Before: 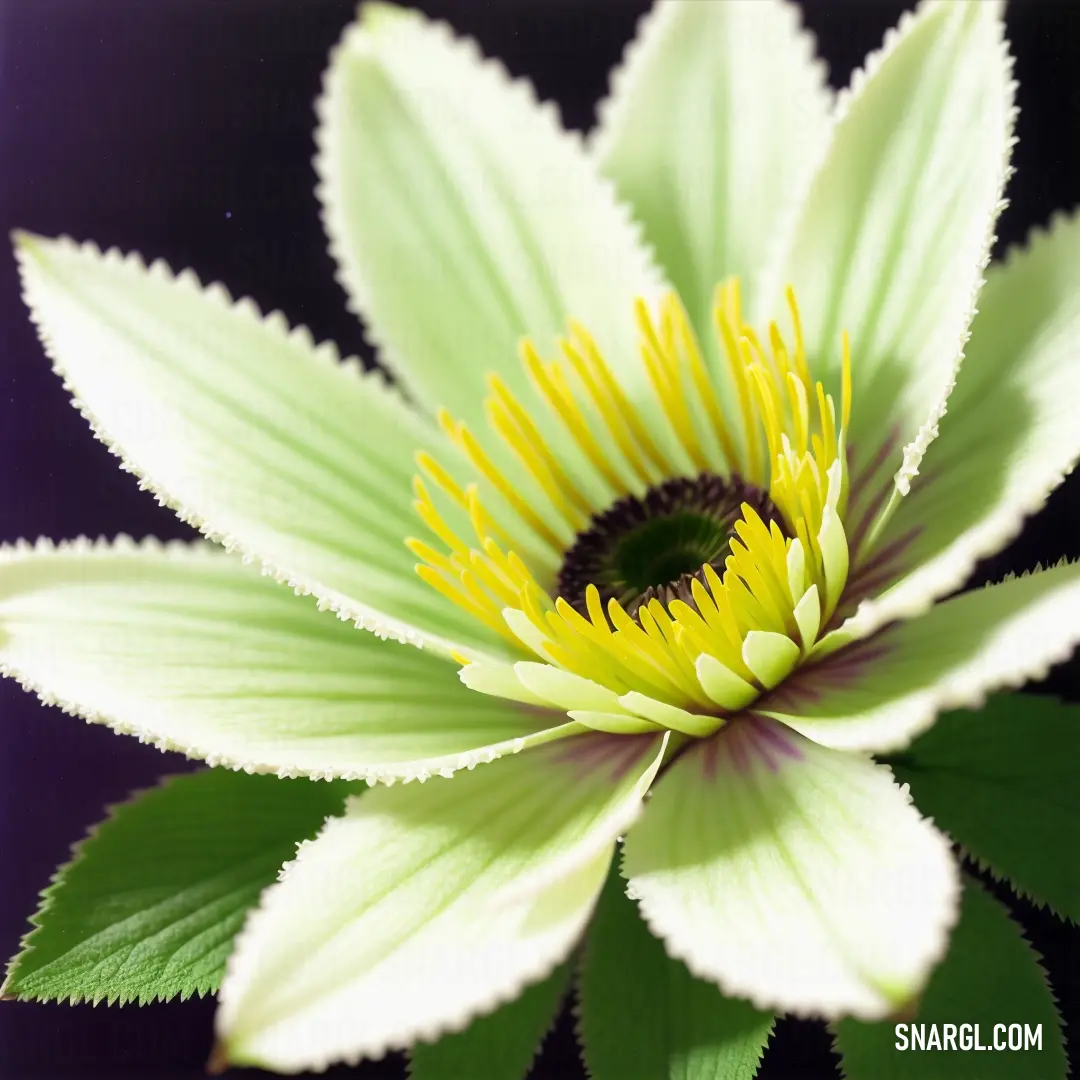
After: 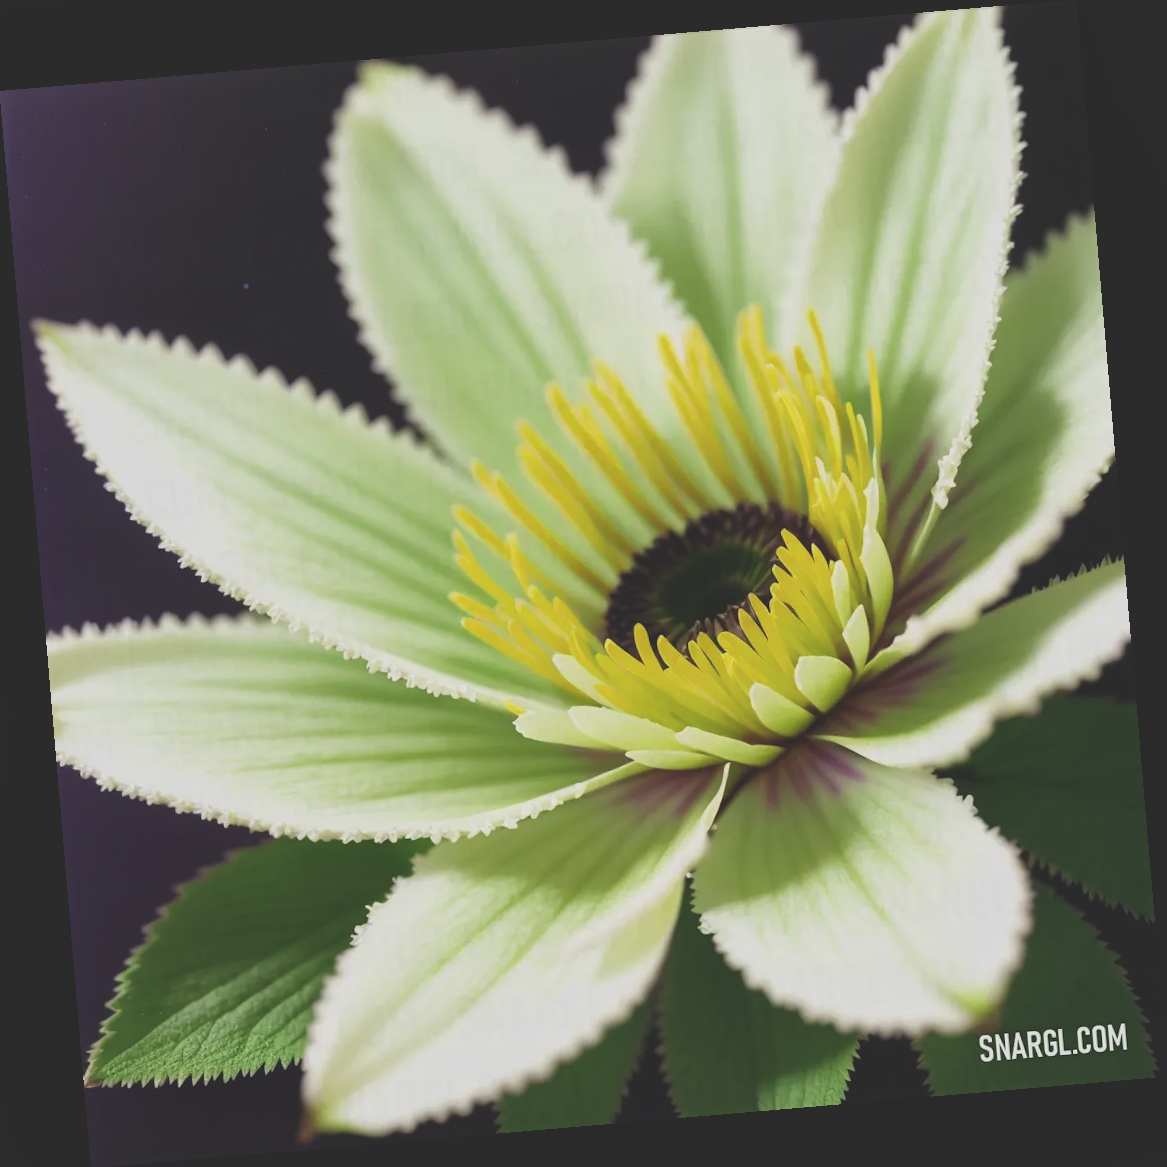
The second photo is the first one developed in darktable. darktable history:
local contrast: mode bilateral grid, contrast 20, coarseness 50, detail 120%, midtone range 0.2
exposure: black level correction -0.036, exposure -0.497 EV, compensate highlight preservation false
rotate and perspective: rotation -4.86°, automatic cropping off
